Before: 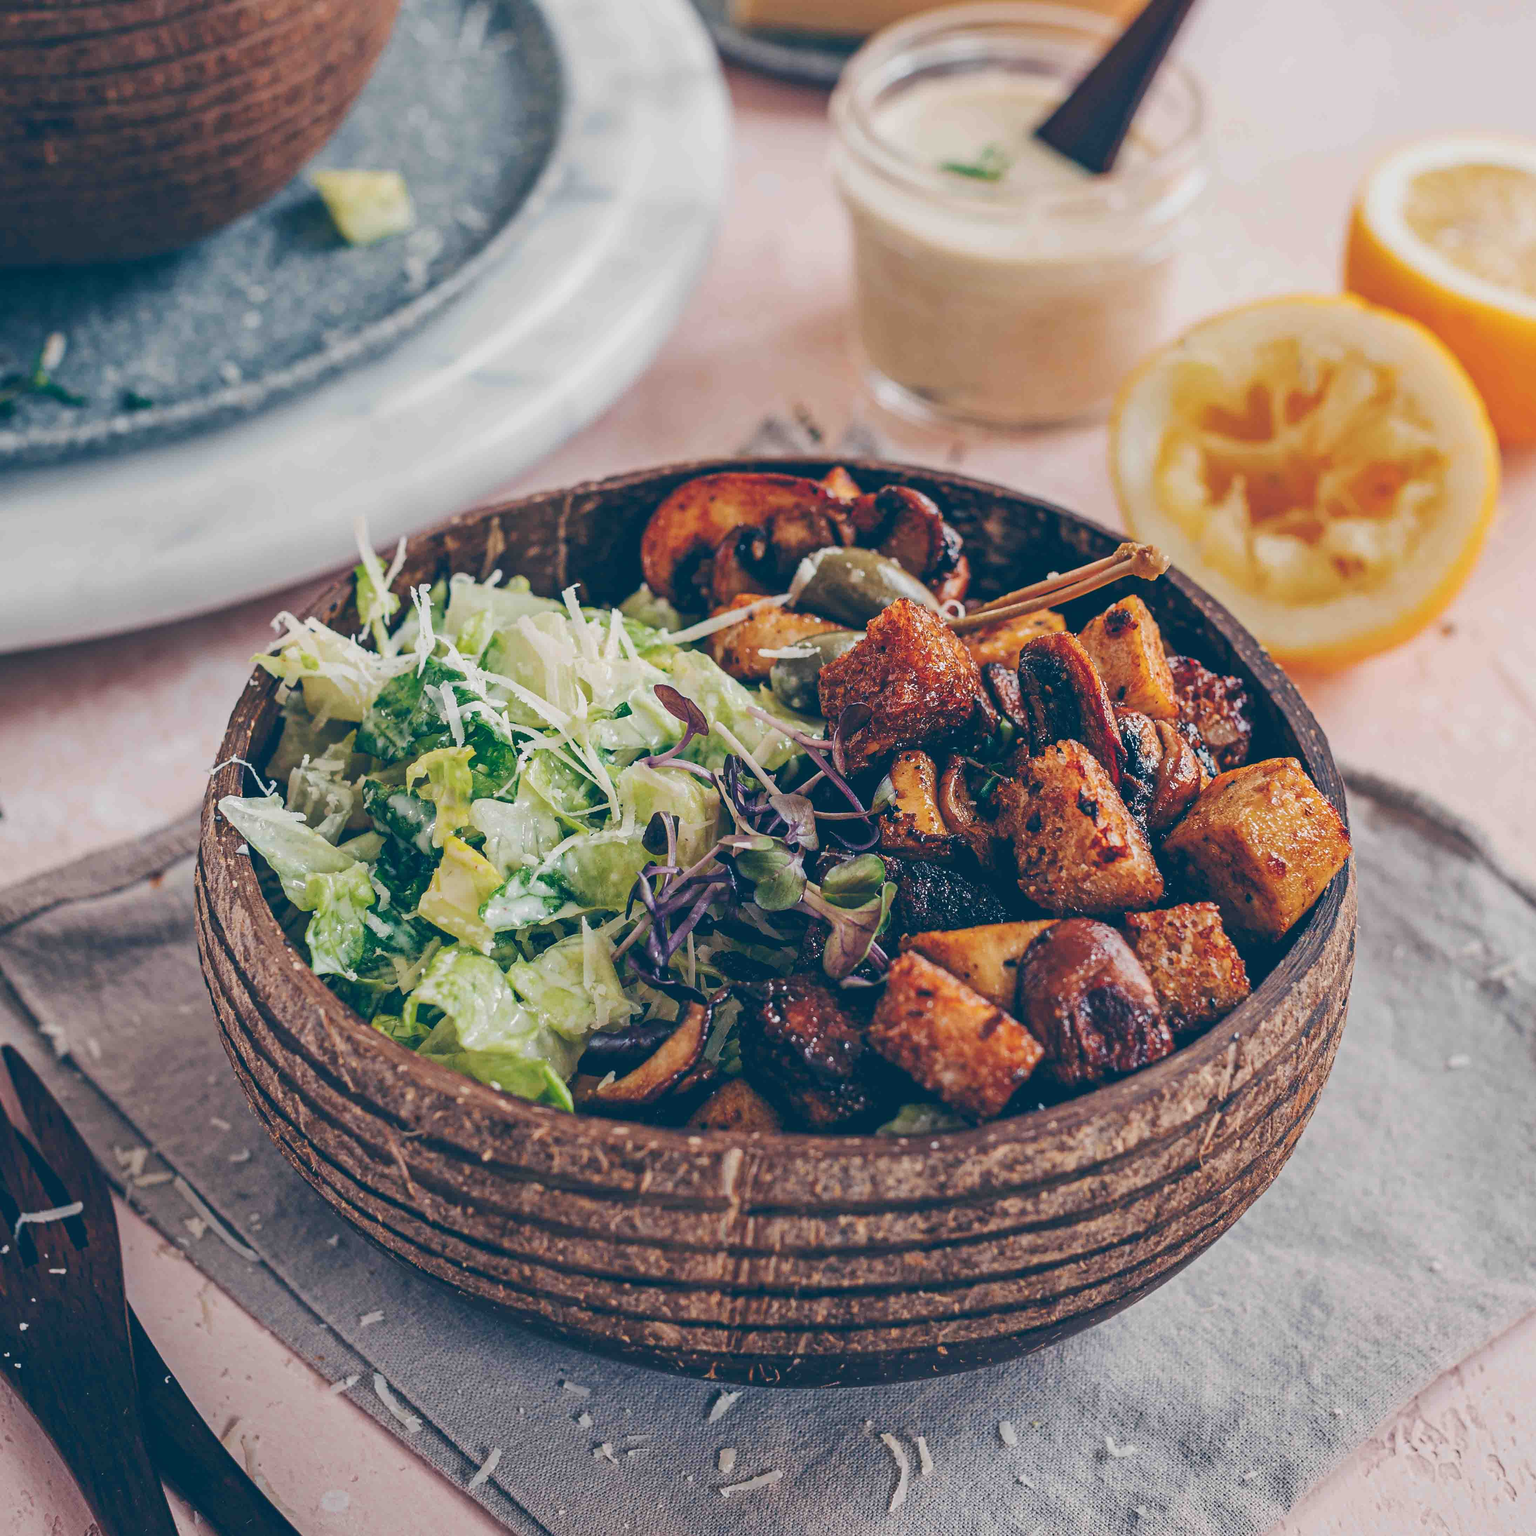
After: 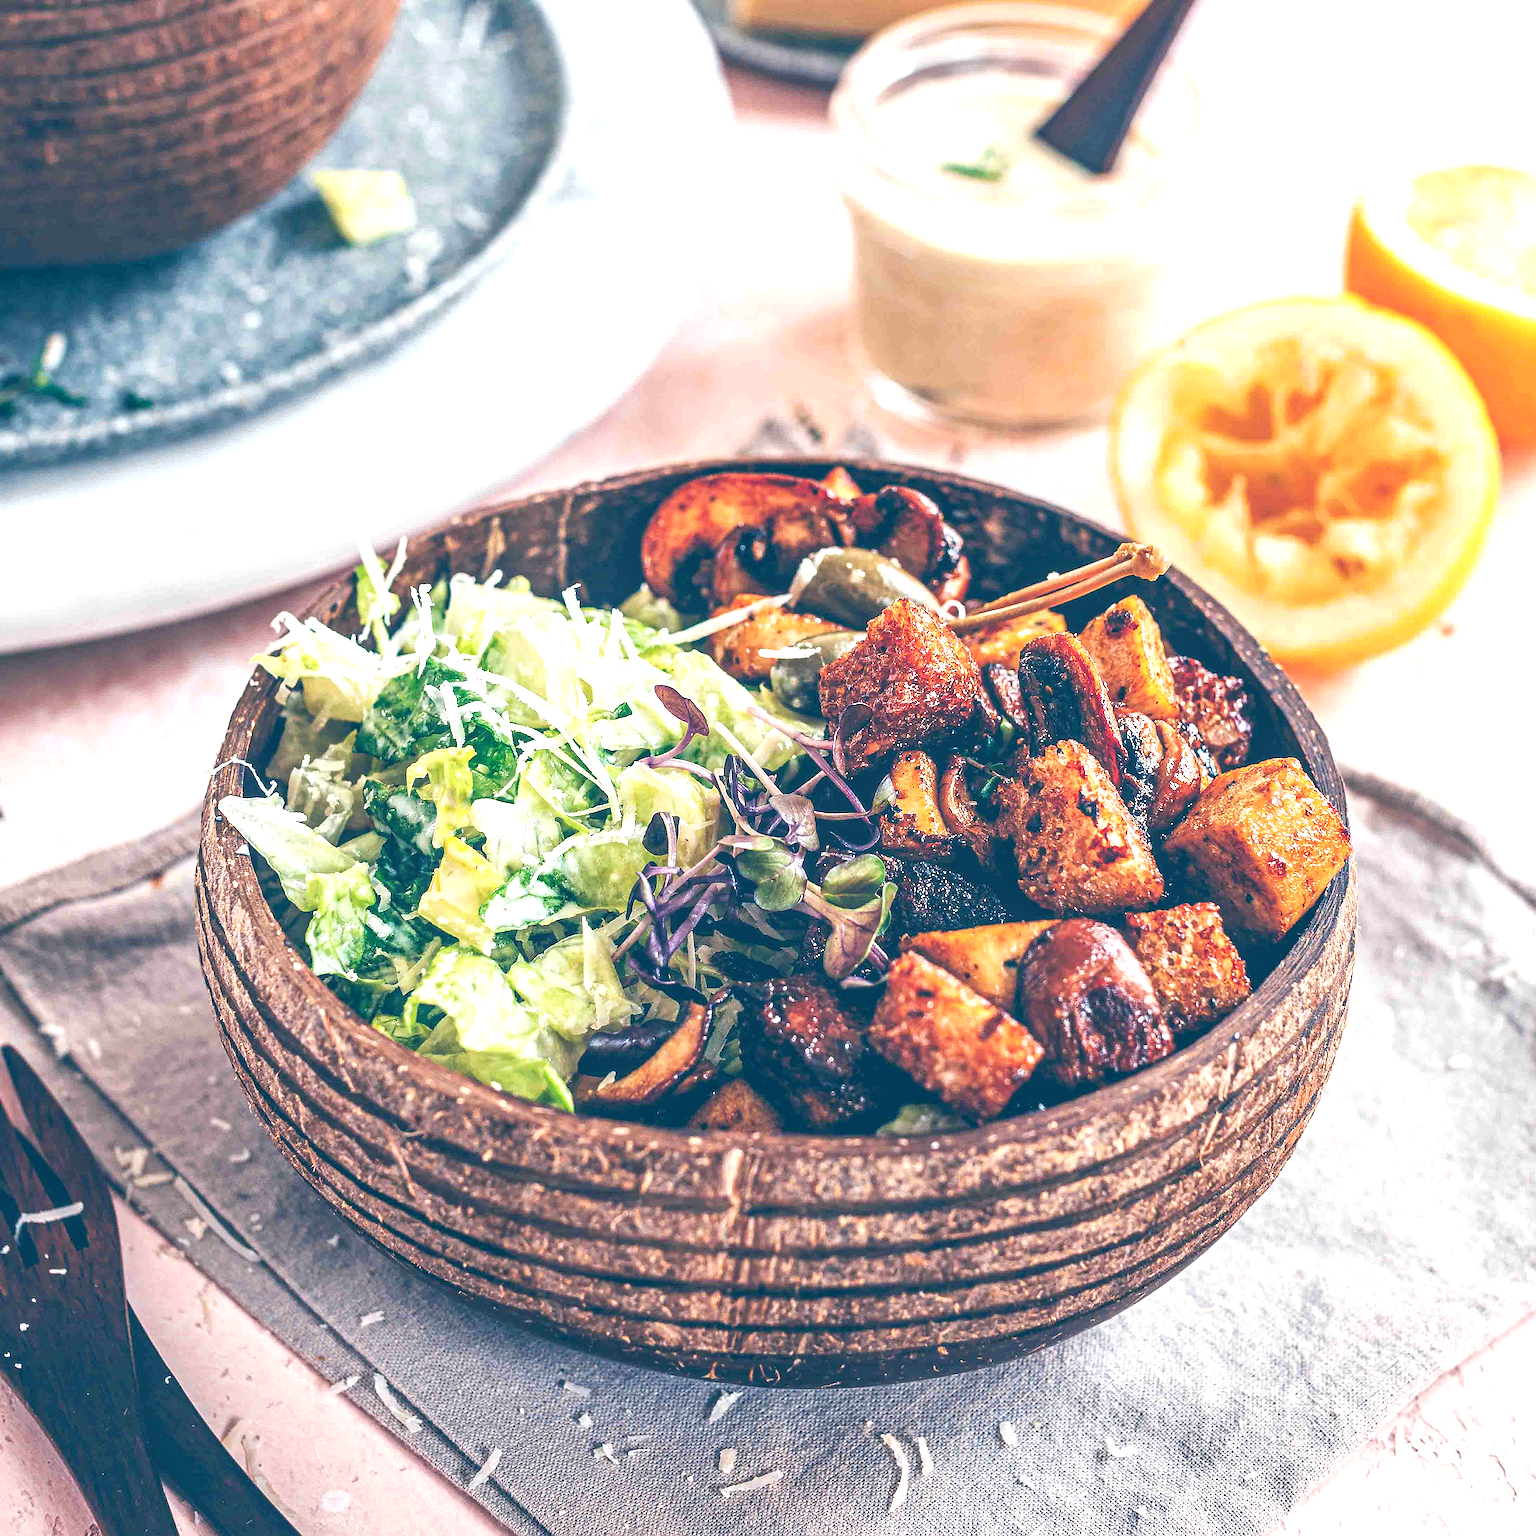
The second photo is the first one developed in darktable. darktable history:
sharpen: radius 1.375, amount 1.244, threshold 0.796
exposure: black level correction 0, exposure 1.121 EV, compensate highlight preservation false
local contrast: on, module defaults
